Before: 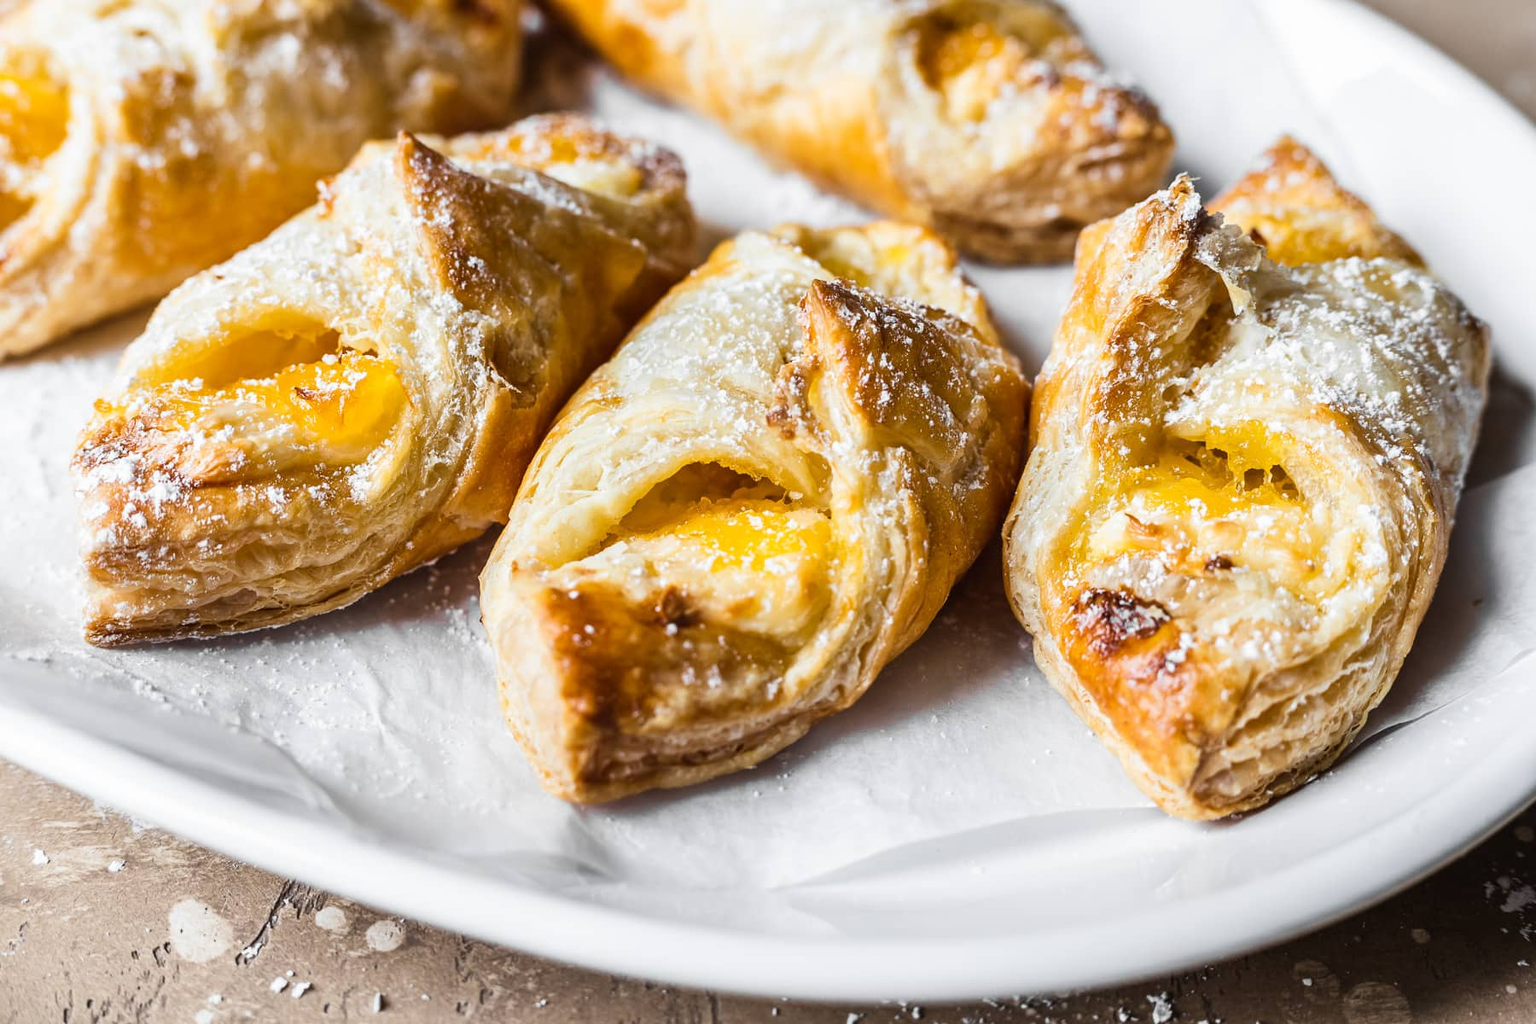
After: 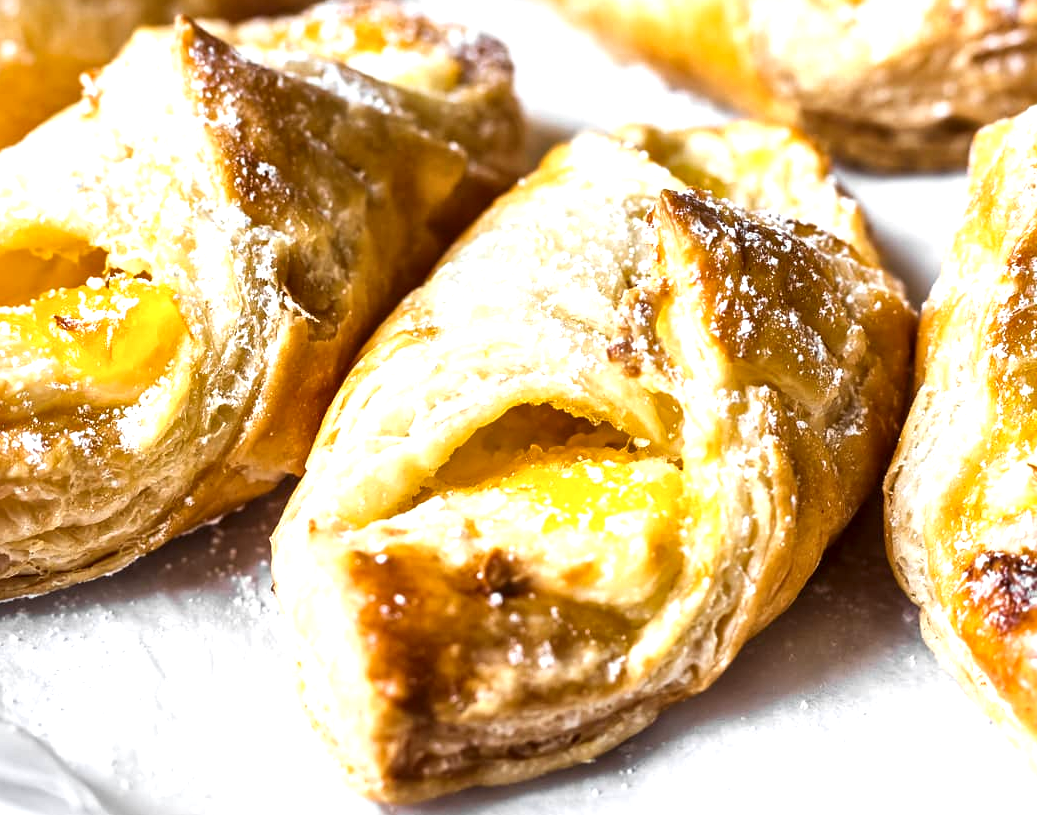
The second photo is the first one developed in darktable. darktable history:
local contrast: mode bilateral grid, contrast 25, coarseness 59, detail 152%, midtone range 0.2
crop: left 16.178%, top 11.519%, right 26.177%, bottom 20.551%
exposure: exposure 0.61 EV, compensate highlight preservation false
